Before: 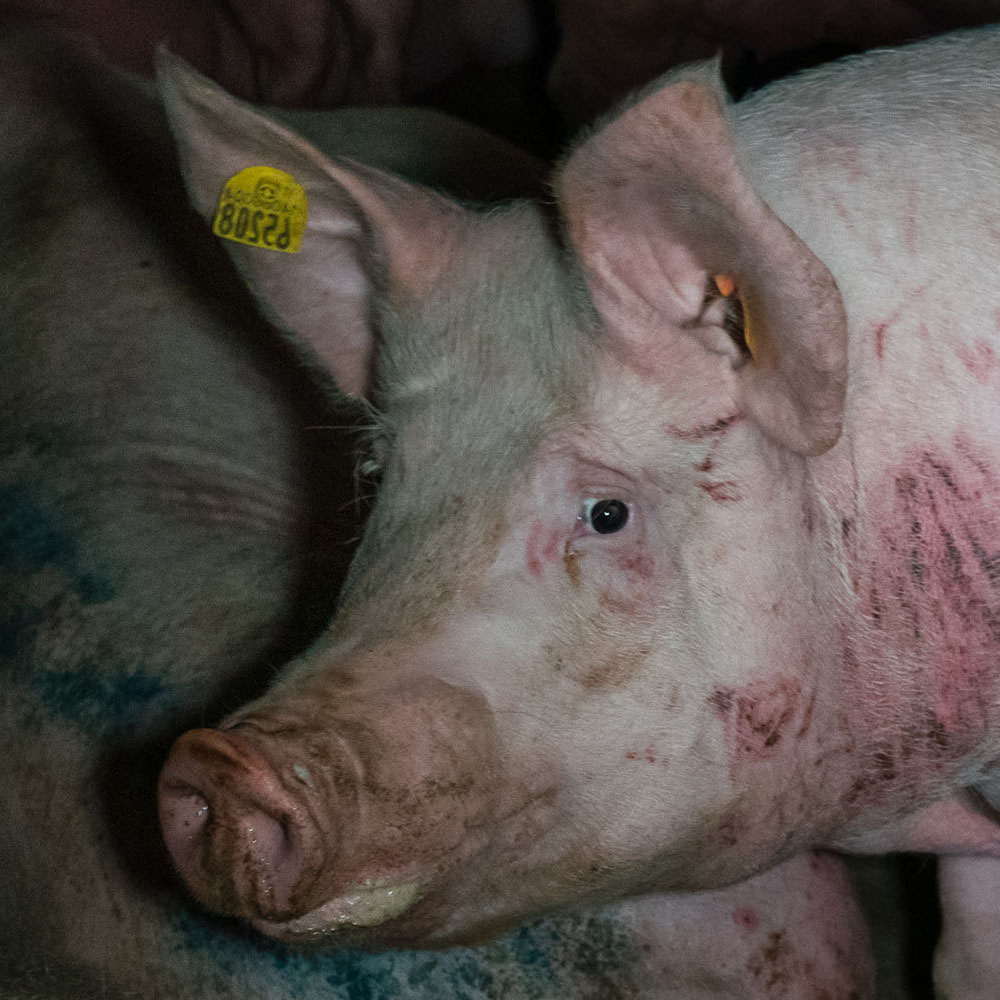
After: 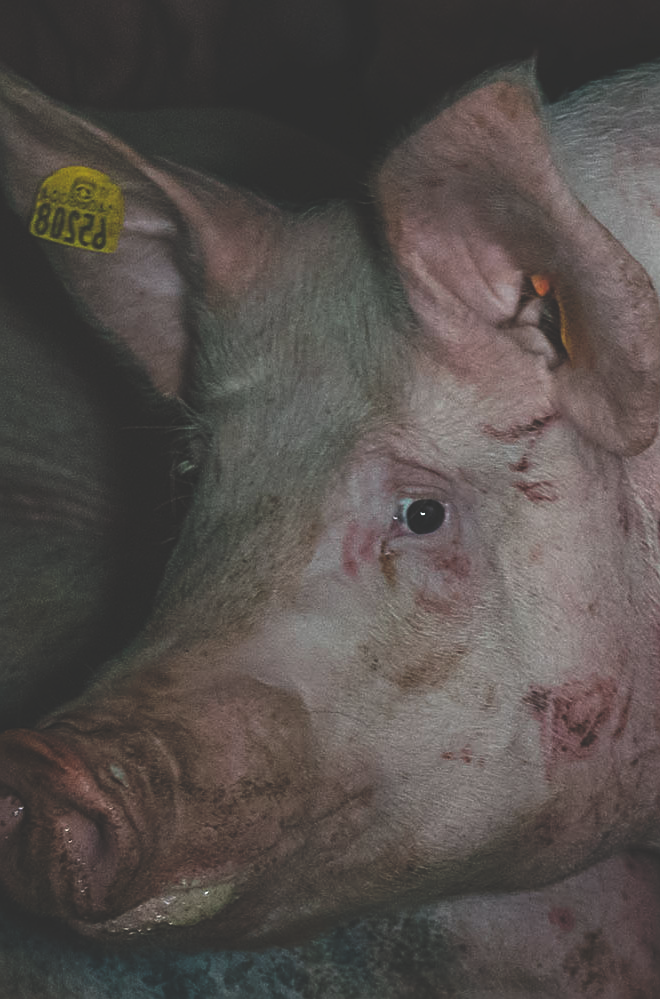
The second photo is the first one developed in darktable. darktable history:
sharpen: on, module defaults
white balance: emerald 1
crop and rotate: left 18.442%, right 15.508%
rgb curve: curves: ch0 [(0, 0.186) (0.314, 0.284) (0.775, 0.708) (1, 1)], compensate middle gray true, preserve colors none
